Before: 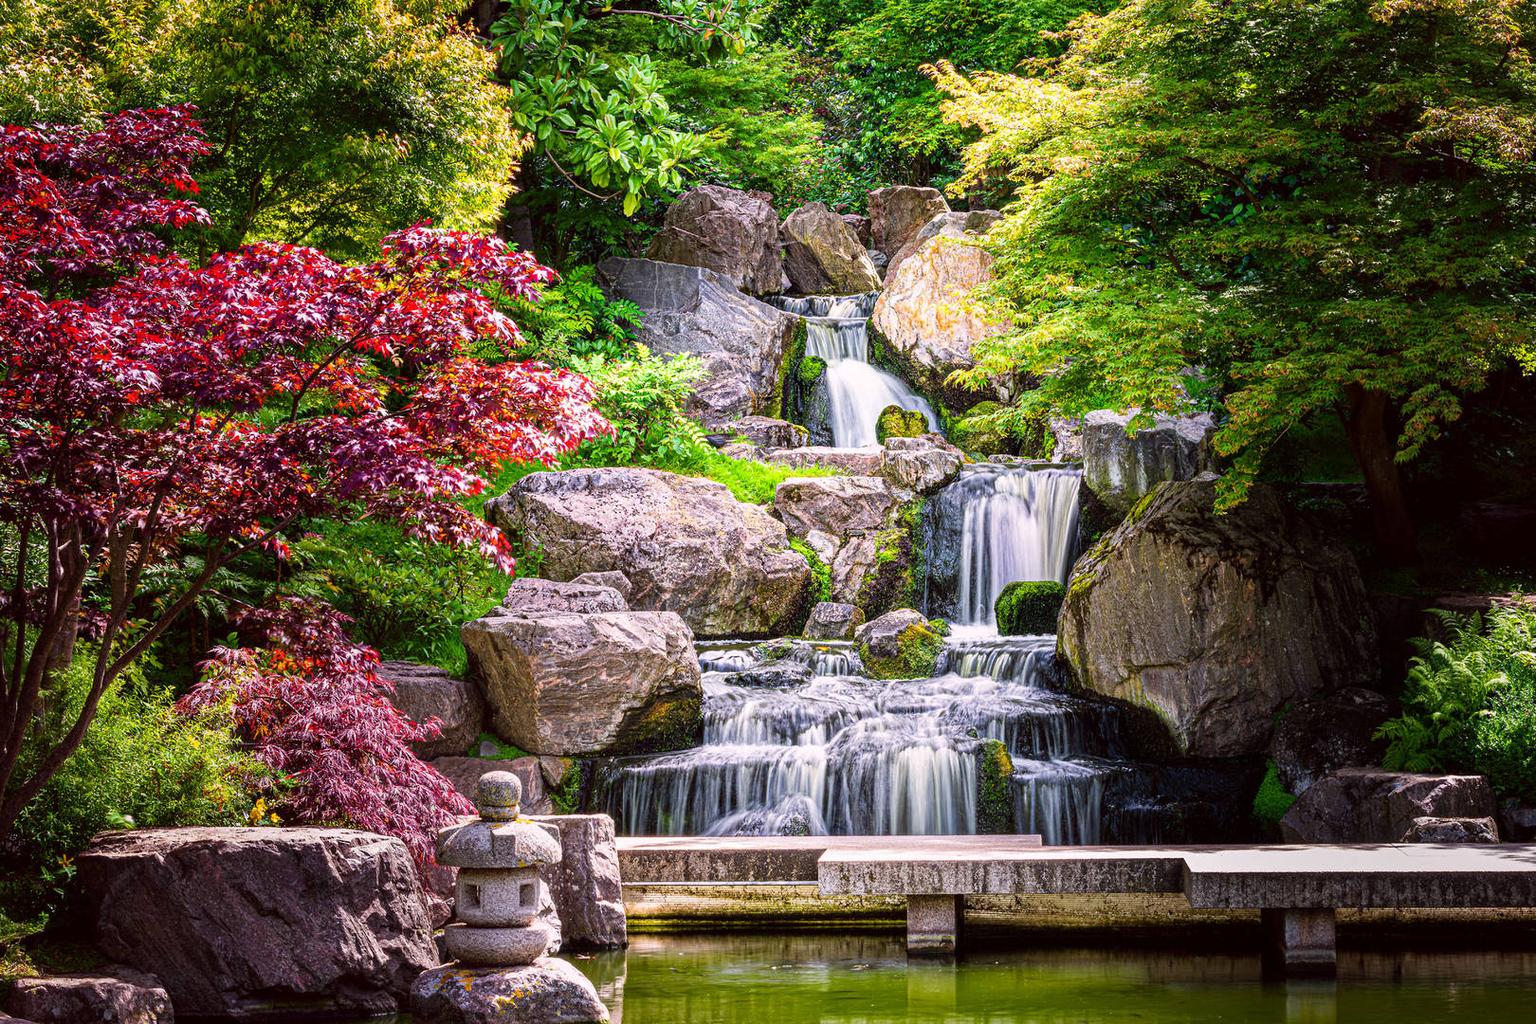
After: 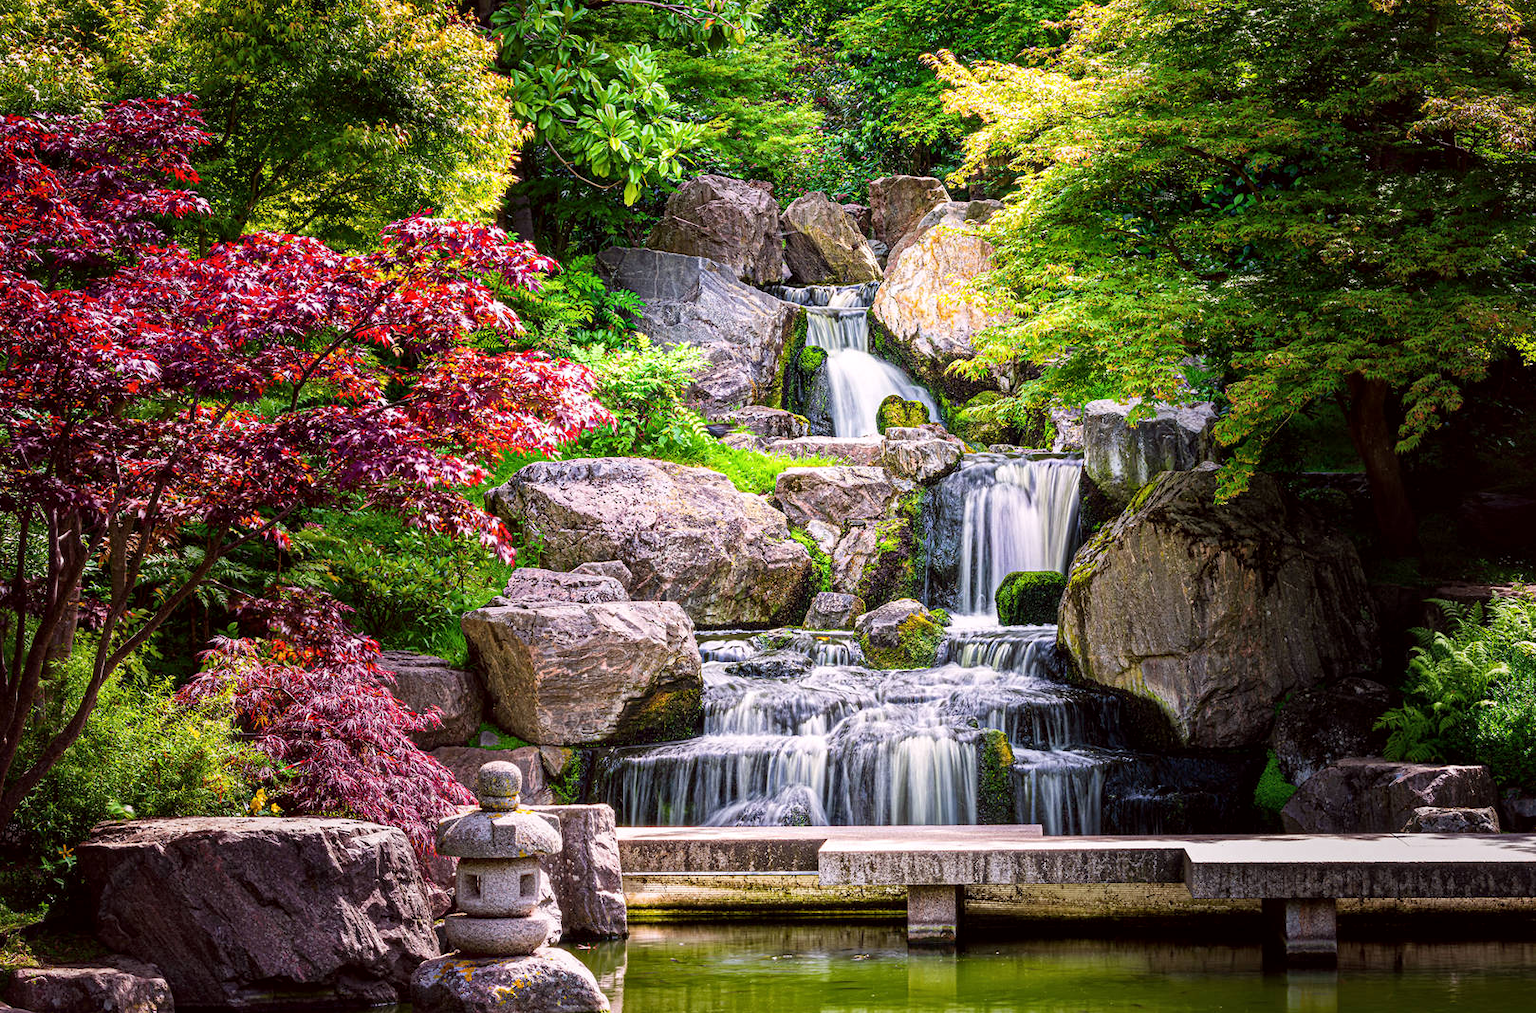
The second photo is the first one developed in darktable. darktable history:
local contrast: mode bilateral grid, contrast 20, coarseness 50, detail 120%, midtone range 0.2
crop: top 1.049%, right 0.001%
